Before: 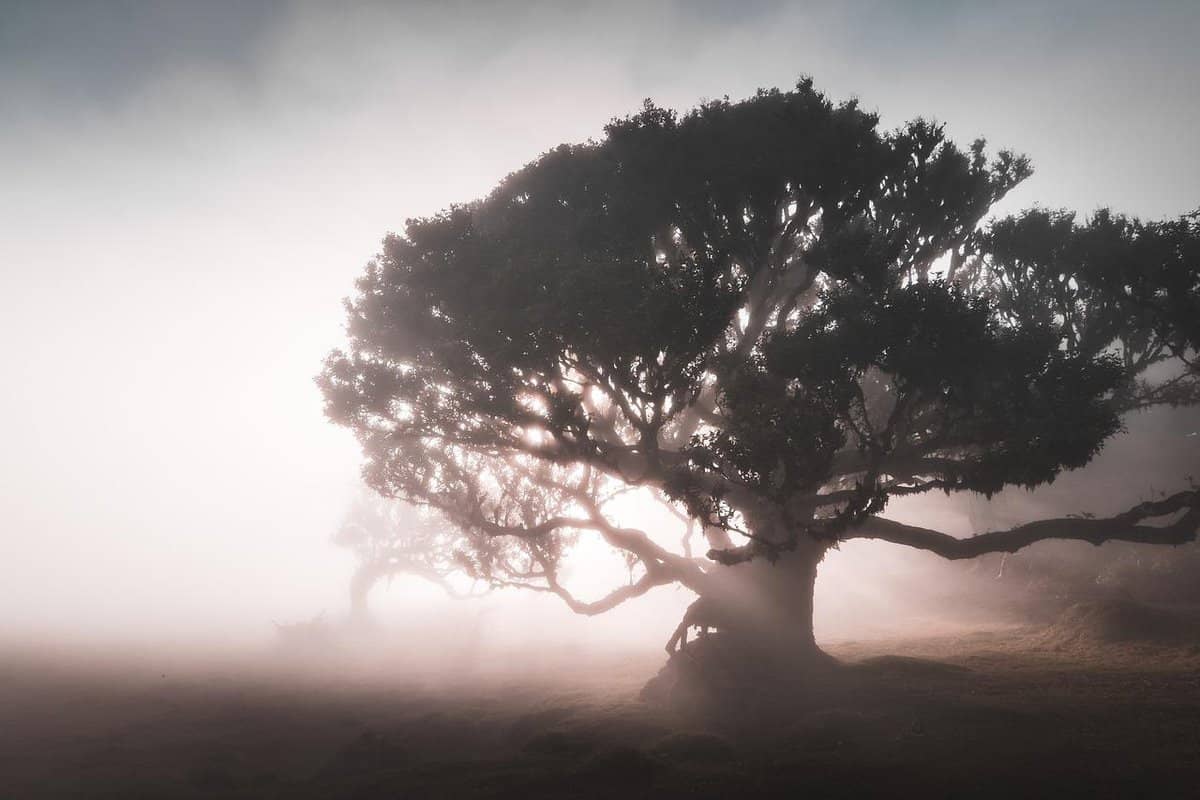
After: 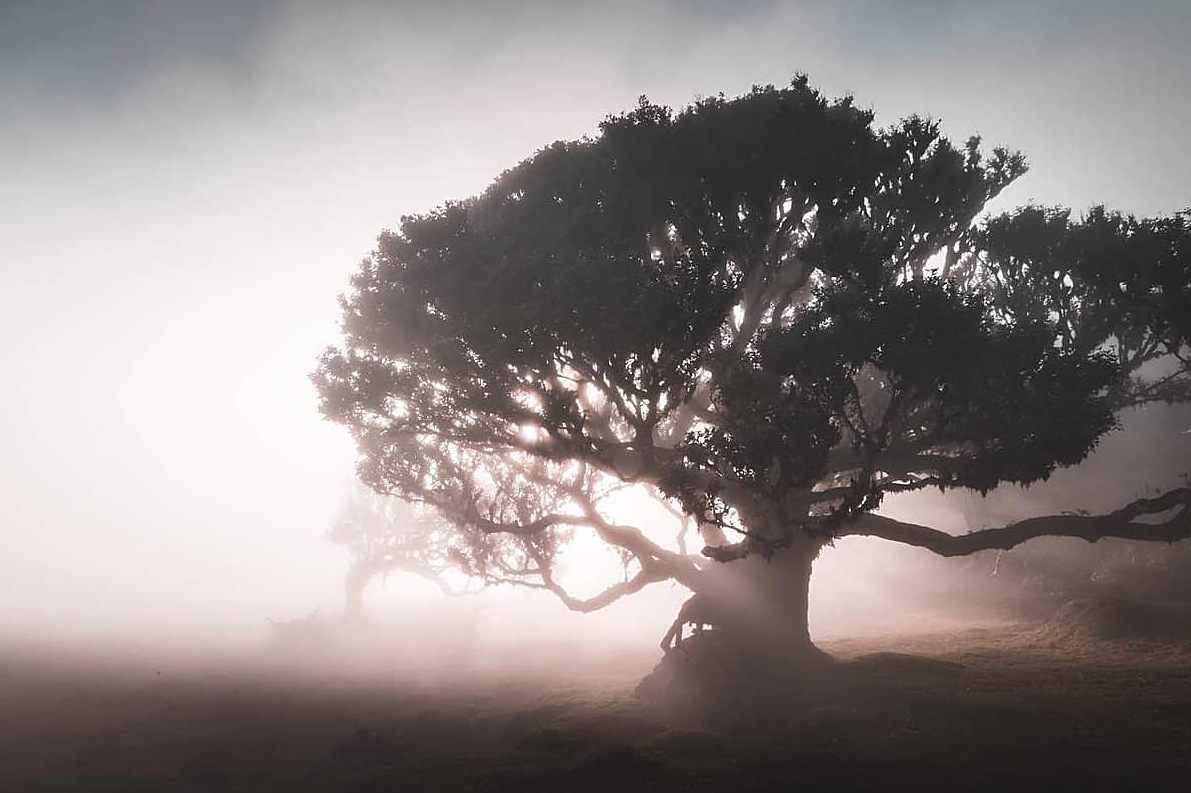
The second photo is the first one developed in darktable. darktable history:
sharpen: on, module defaults
crop: left 0.434%, top 0.485%, right 0.244%, bottom 0.386%
